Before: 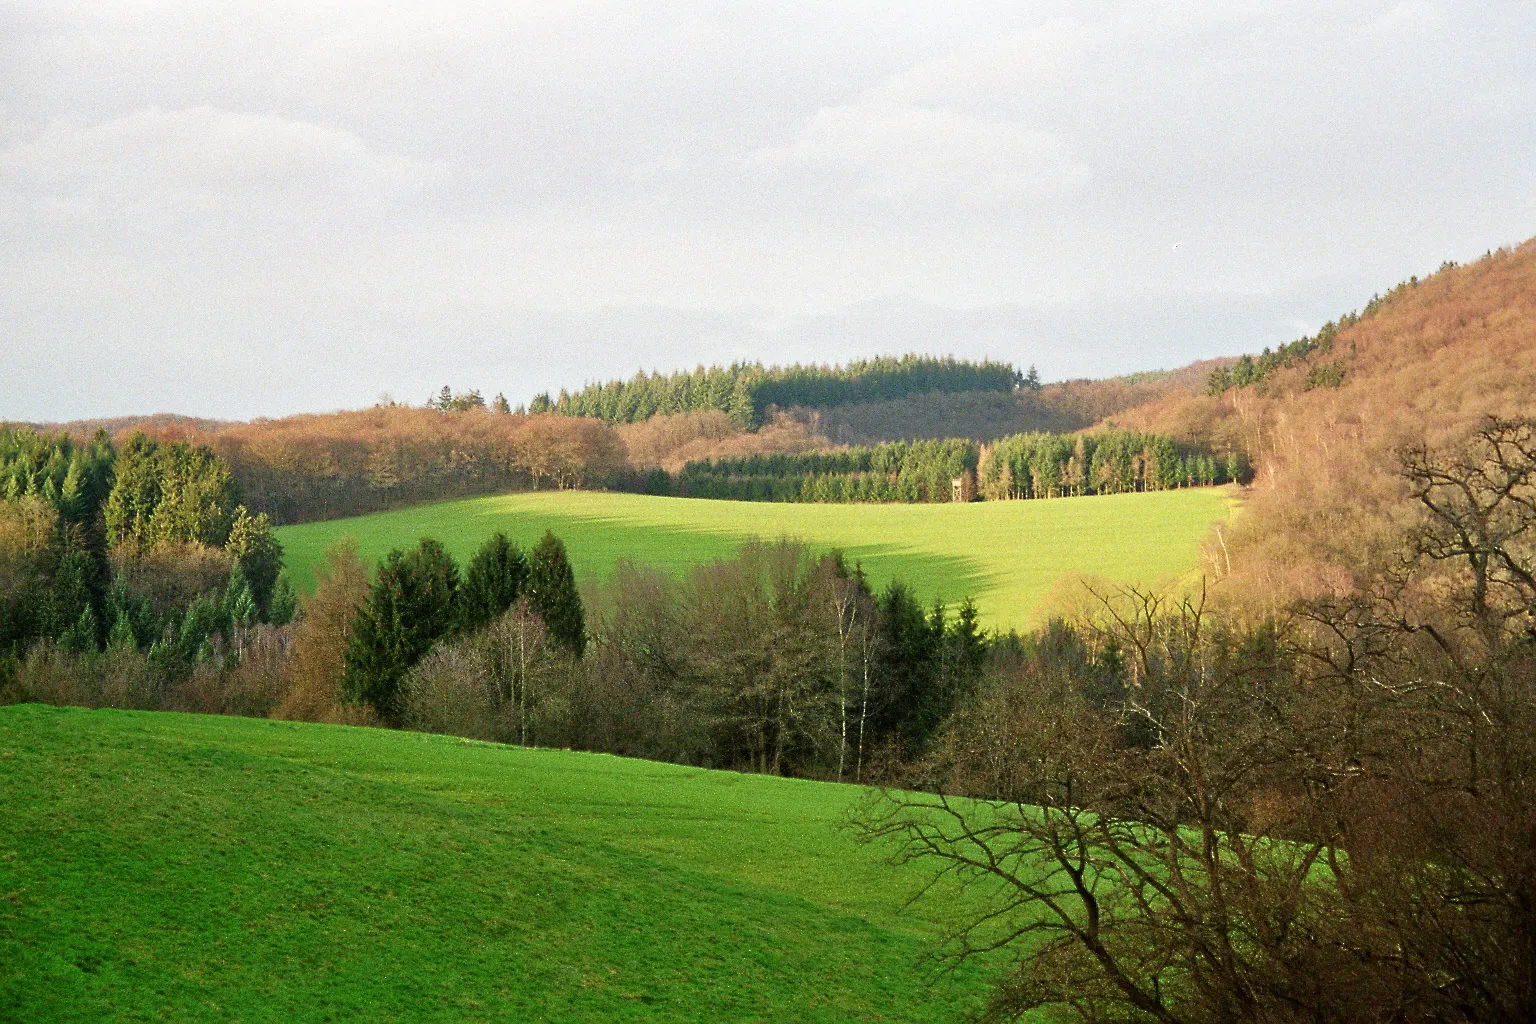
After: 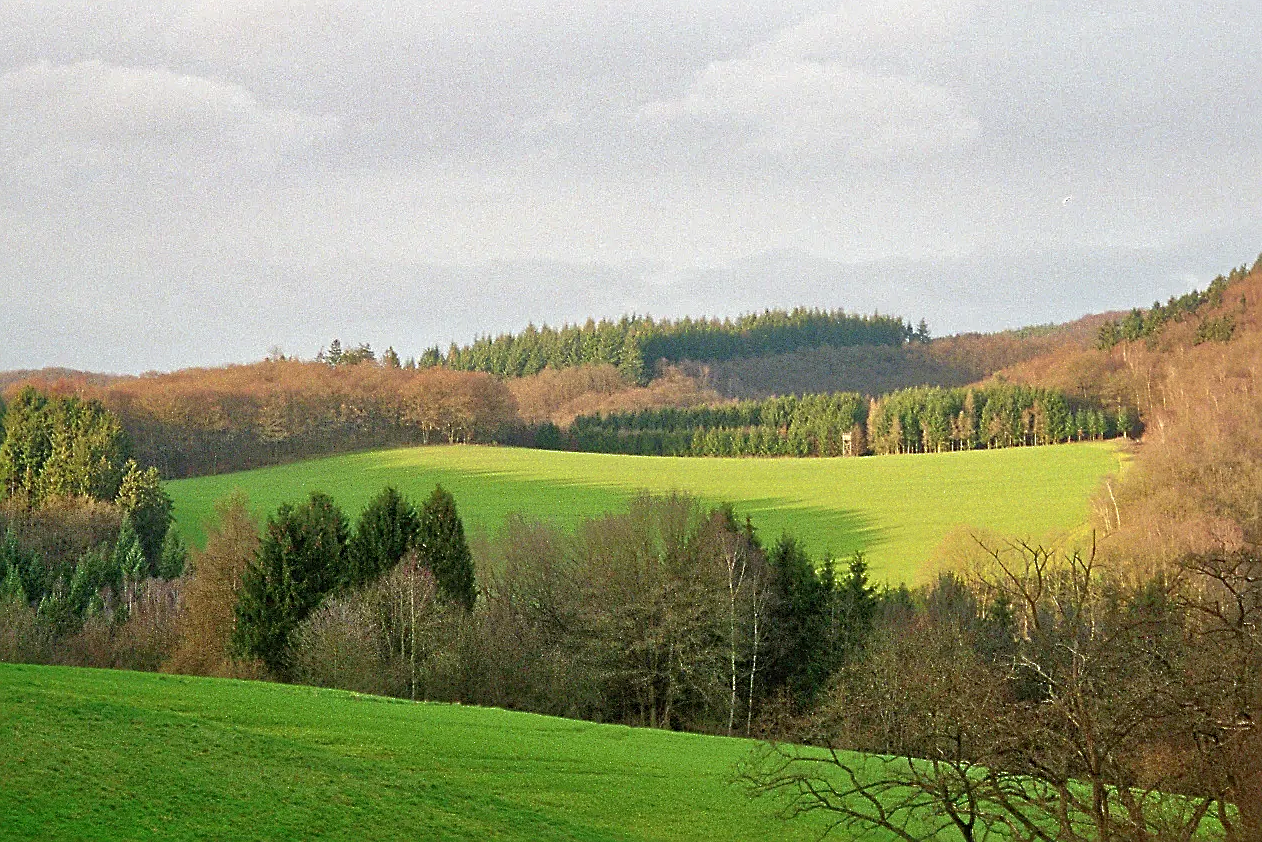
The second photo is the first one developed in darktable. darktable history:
crop and rotate: left 7.196%, top 4.574%, right 10.605%, bottom 13.178%
shadows and highlights: on, module defaults
sharpen: on, module defaults
